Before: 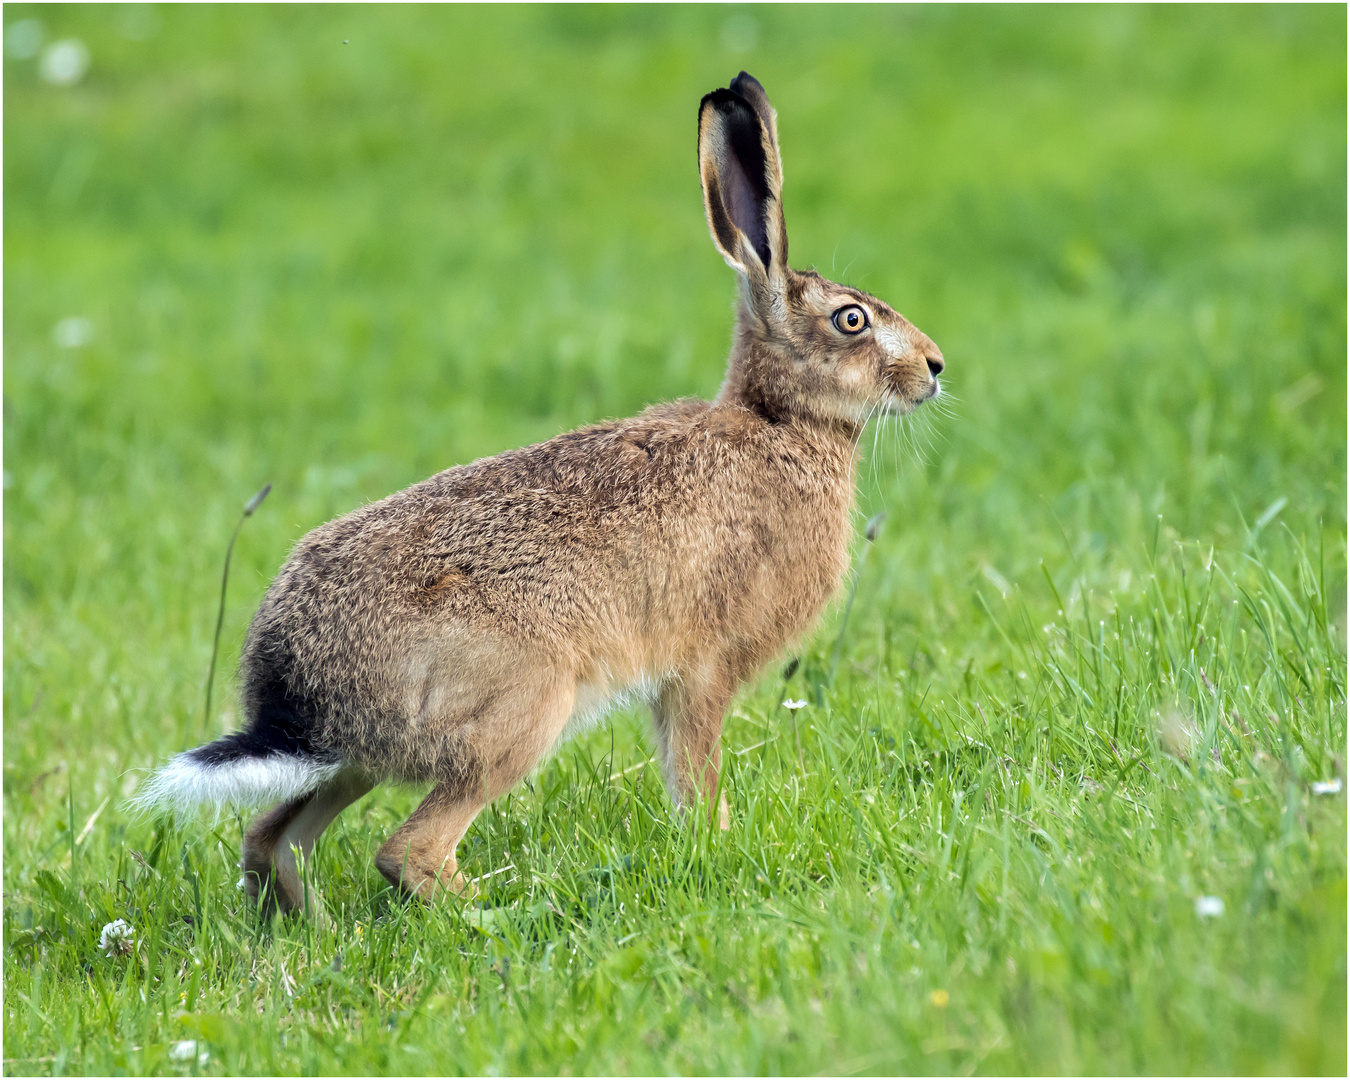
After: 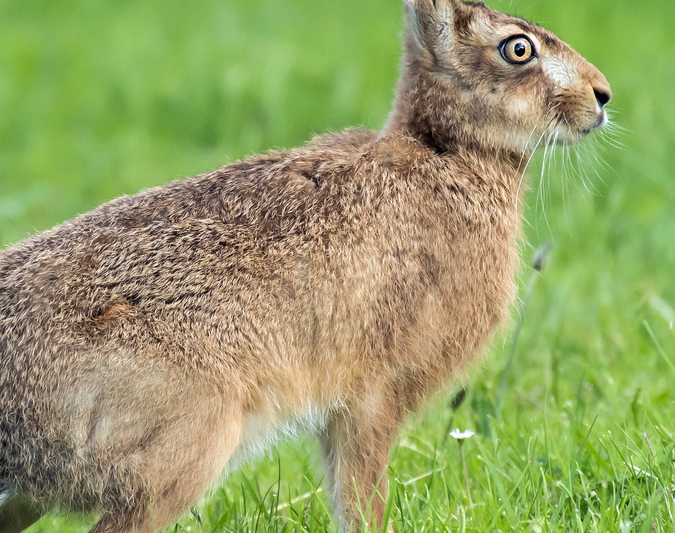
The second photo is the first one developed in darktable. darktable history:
crop: left 24.722%, top 25.033%, right 25.271%, bottom 25.546%
